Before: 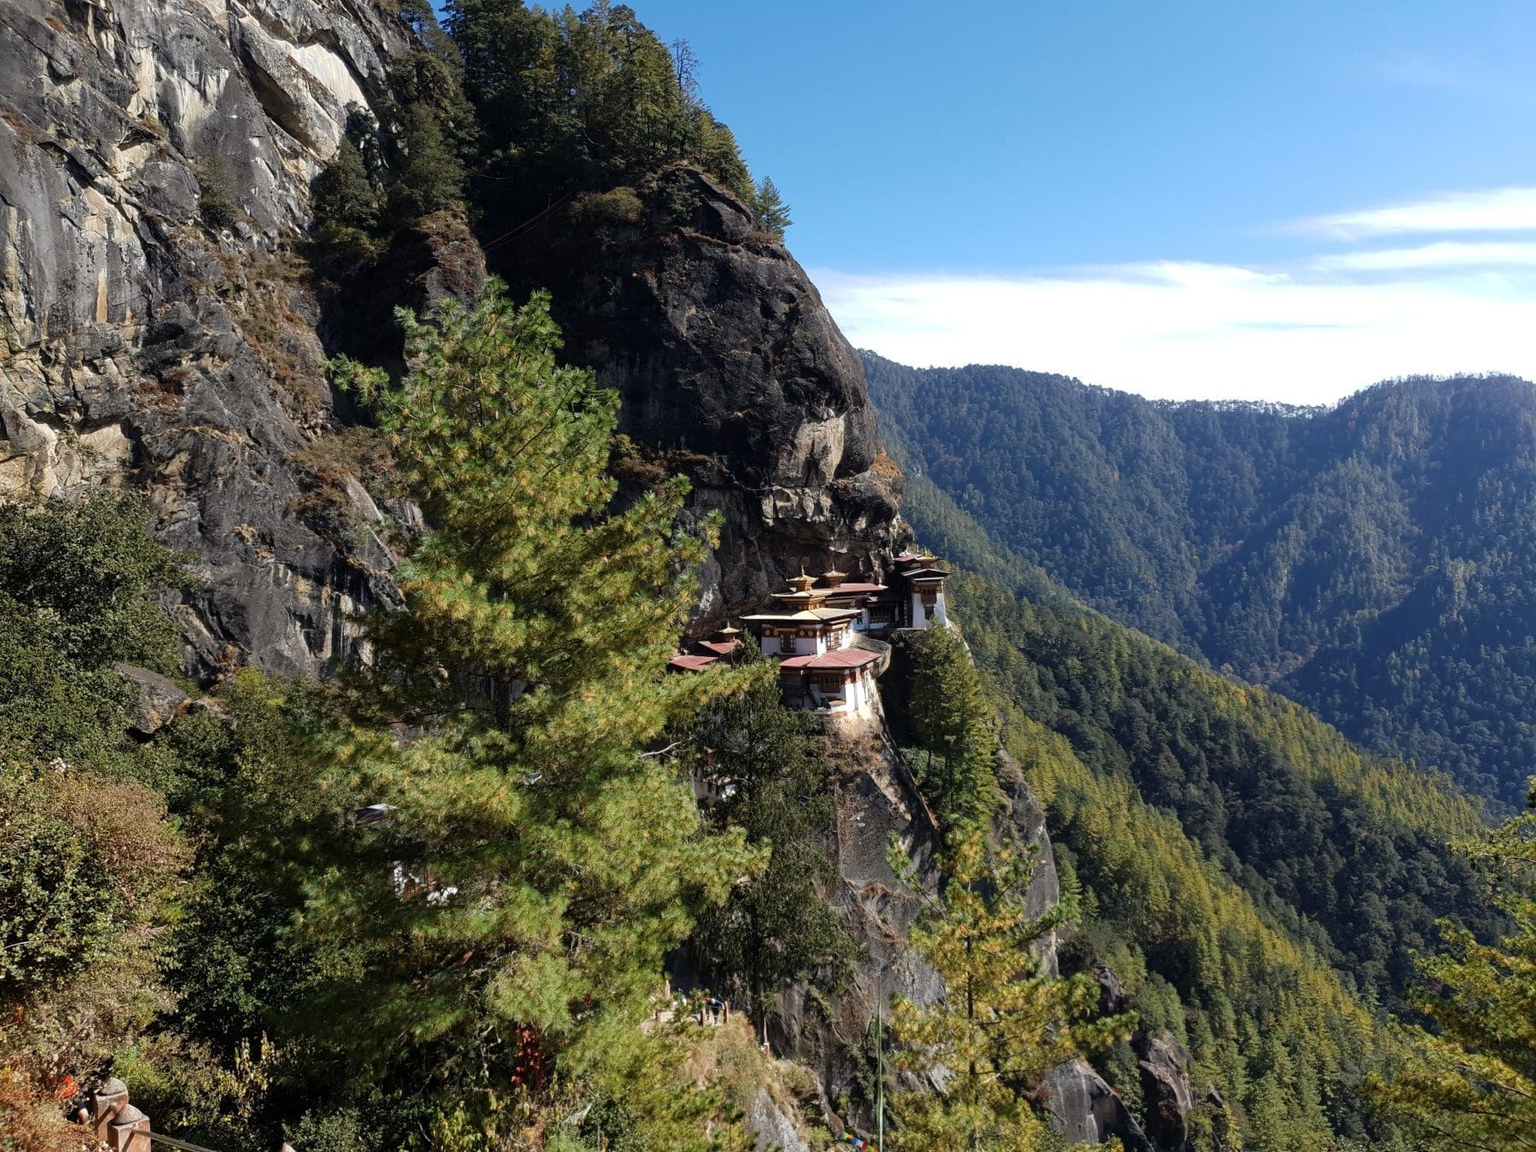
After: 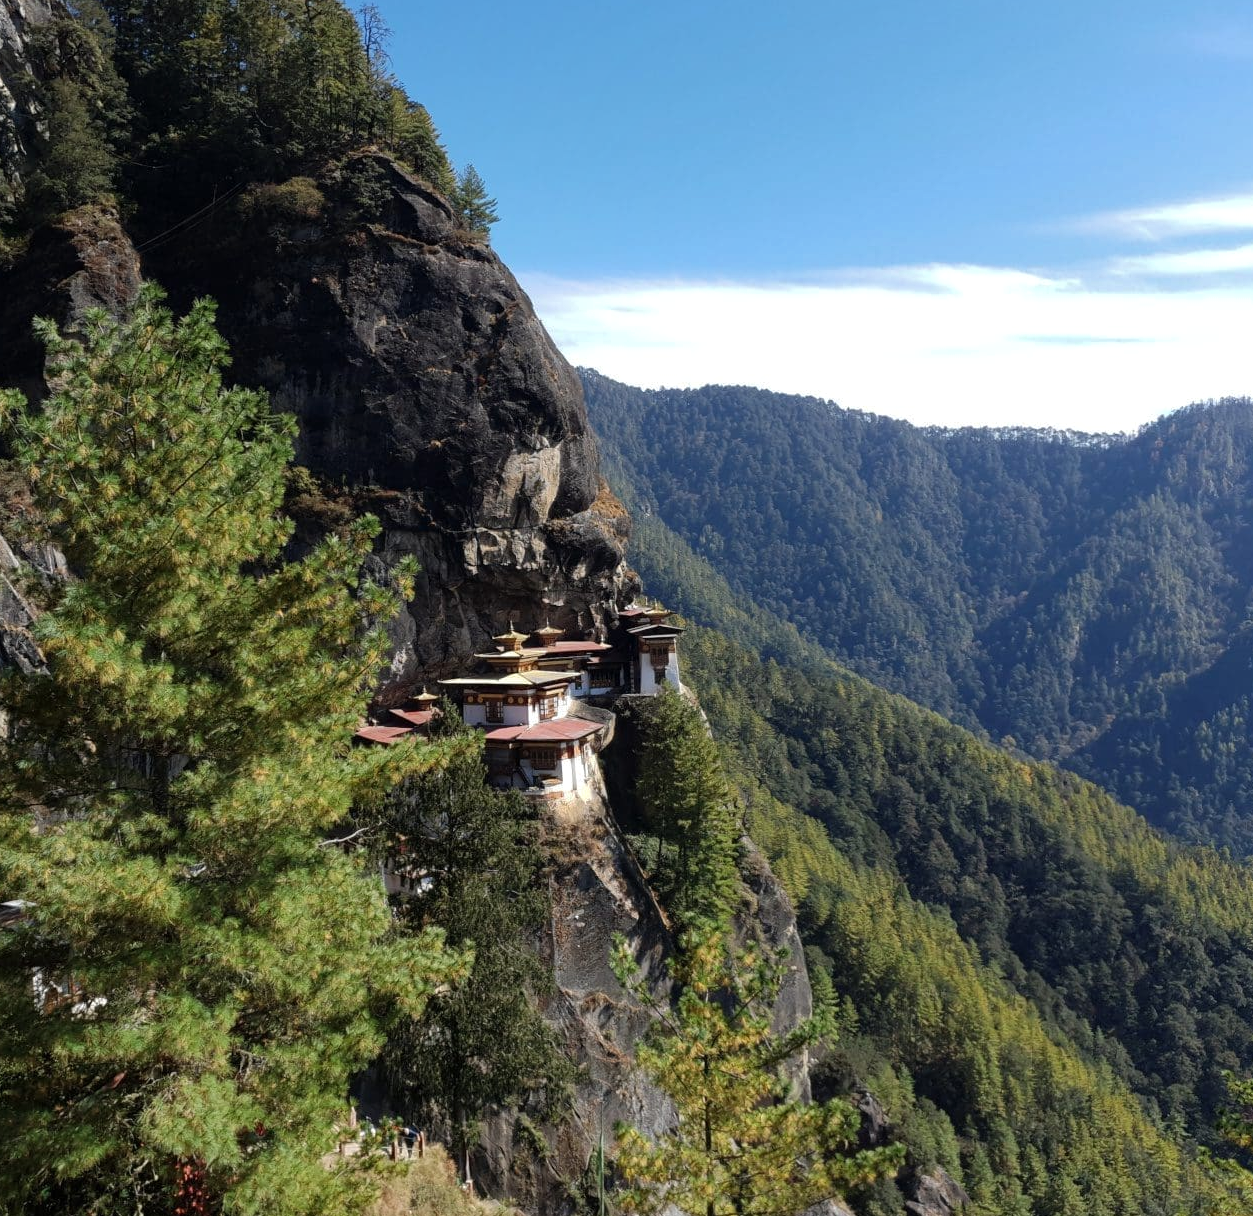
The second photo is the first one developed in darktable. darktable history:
crop and rotate: left 23.88%, top 3.122%, right 6.489%, bottom 6.73%
shadows and highlights: shadows 10.98, white point adjustment 1.08, highlights -39.59
color zones: curves: ch2 [(0, 0.5) (0.143, 0.517) (0.286, 0.571) (0.429, 0.522) (0.571, 0.5) (0.714, 0.5) (0.857, 0.5) (1, 0.5)], mix -60.58%
